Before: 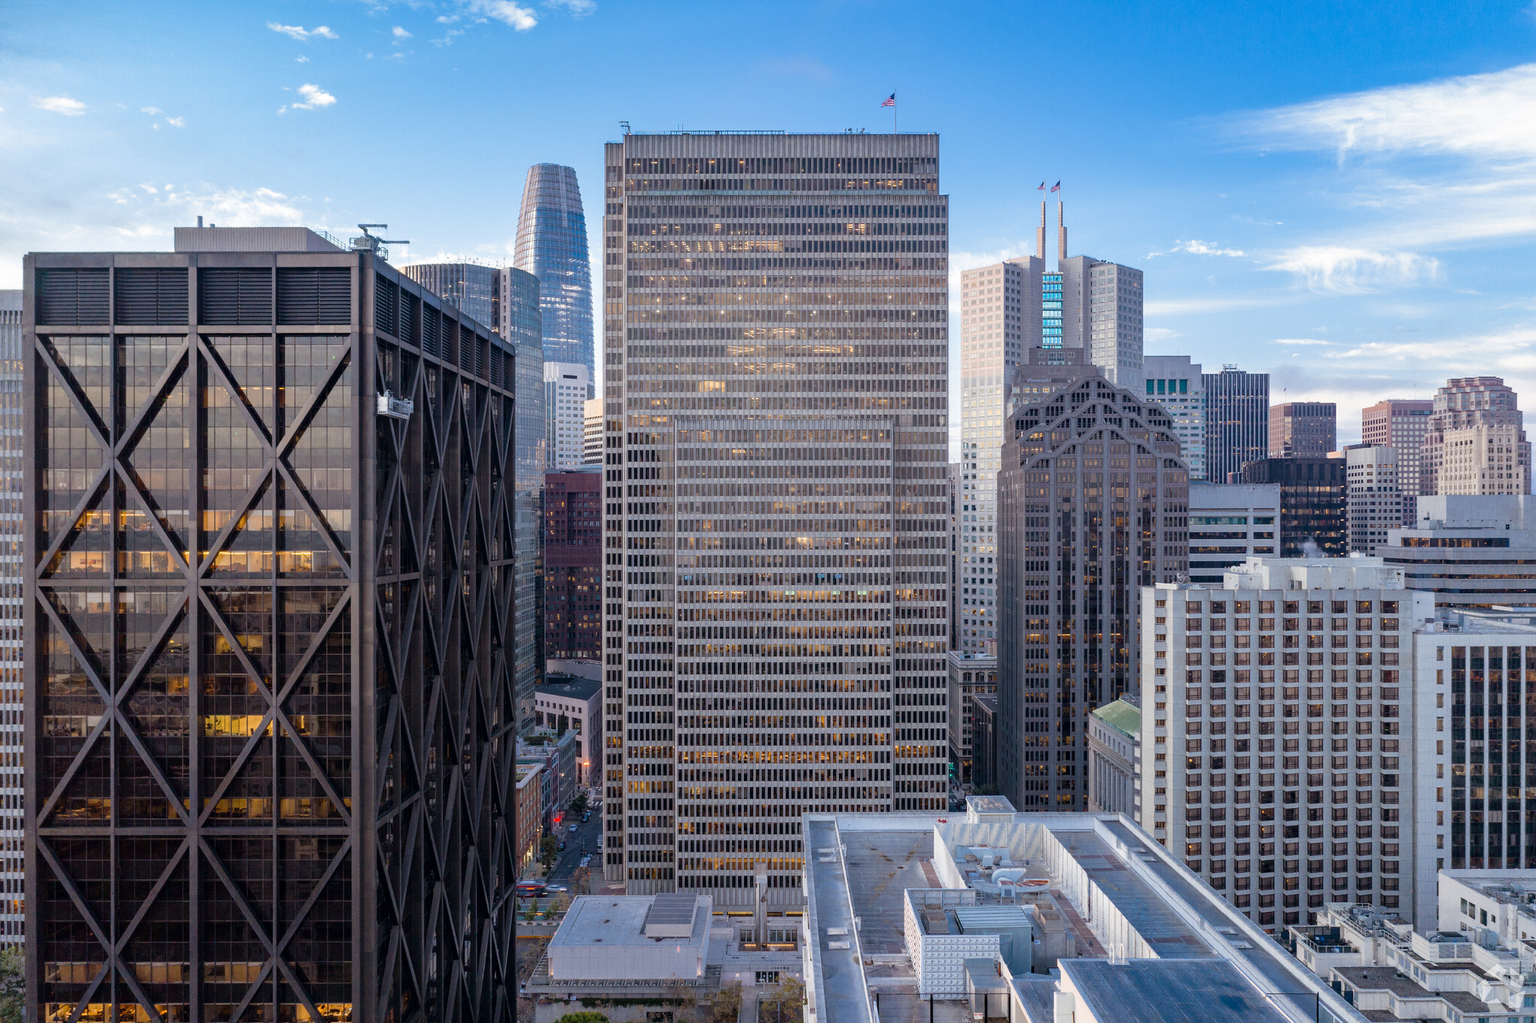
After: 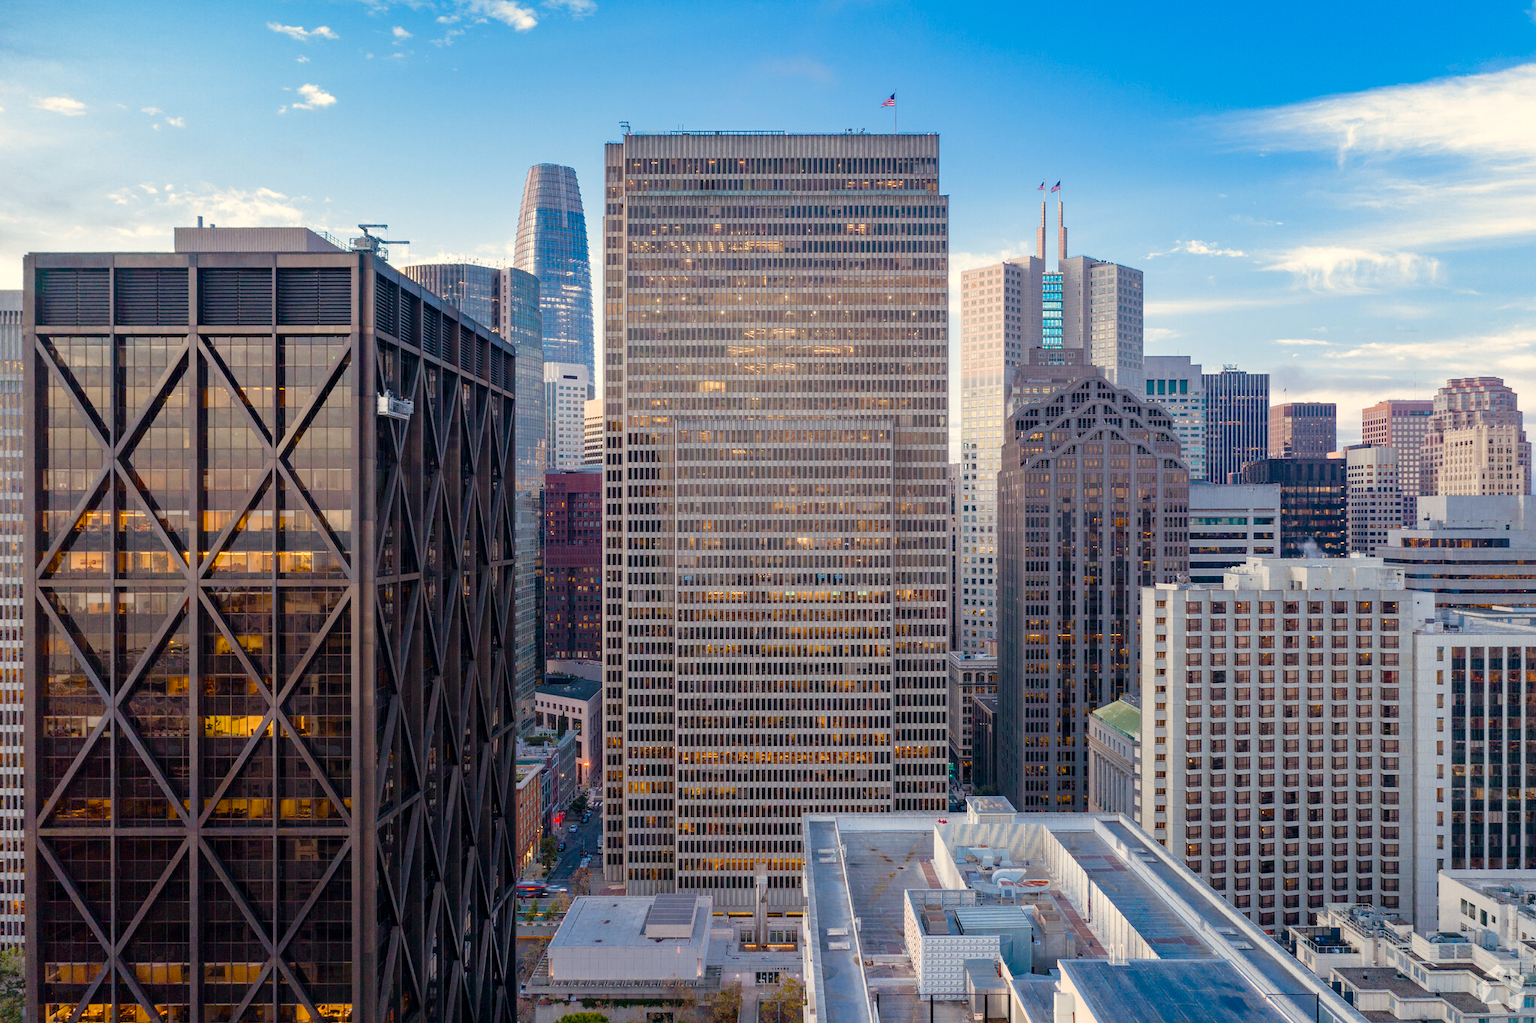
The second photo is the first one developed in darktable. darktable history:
color balance rgb: perceptual saturation grading › global saturation 35%, perceptual saturation grading › highlights -30%, perceptual saturation grading › shadows 35%, perceptual brilliance grading › global brilliance 3%, perceptual brilliance grading › highlights -3%, perceptual brilliance grading › shadows 3%
white balance: red 1.045, blue 0.932
